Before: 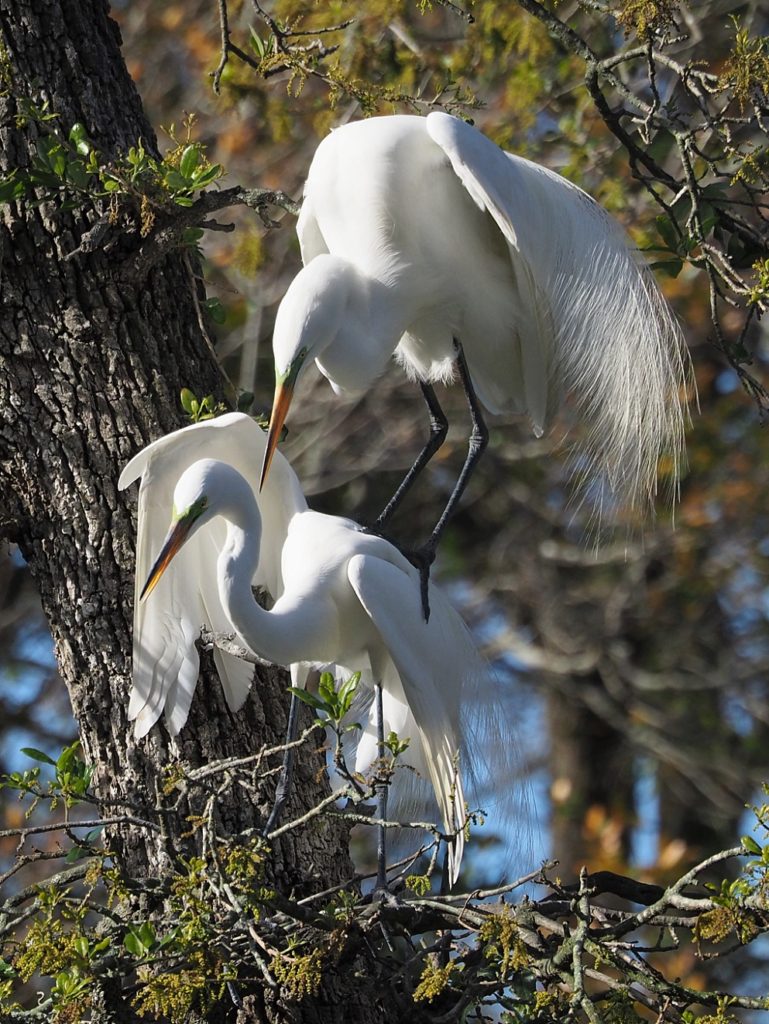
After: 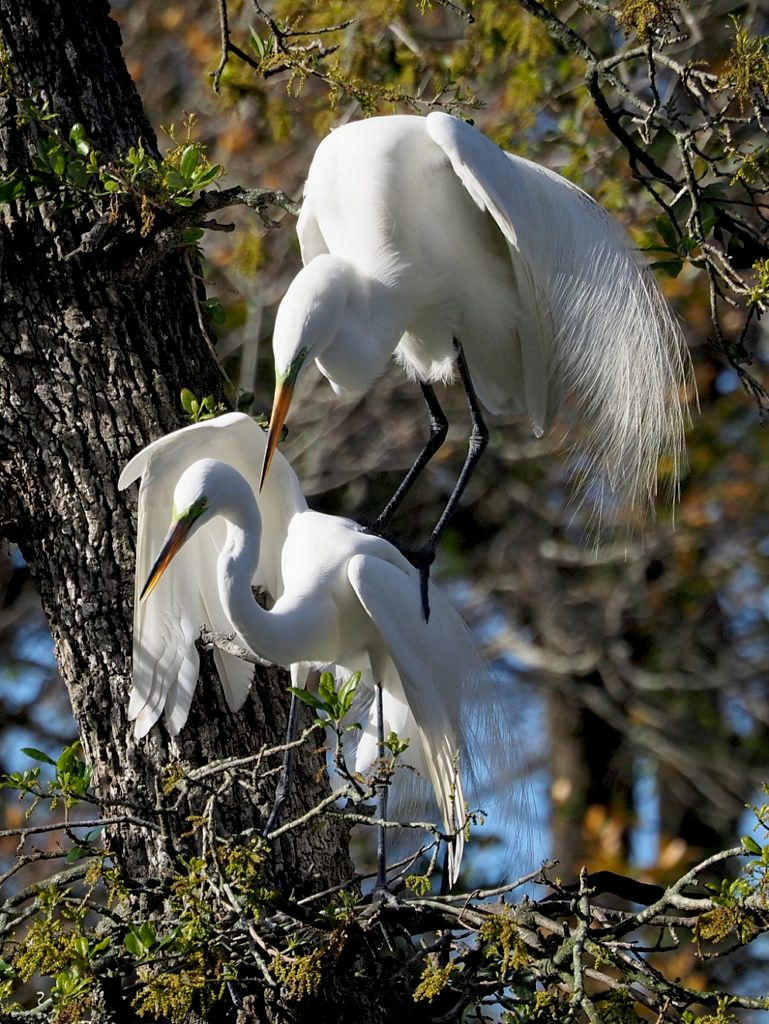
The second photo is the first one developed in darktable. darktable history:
exposure: black level correction 0.011, compensate highlight preservation false
